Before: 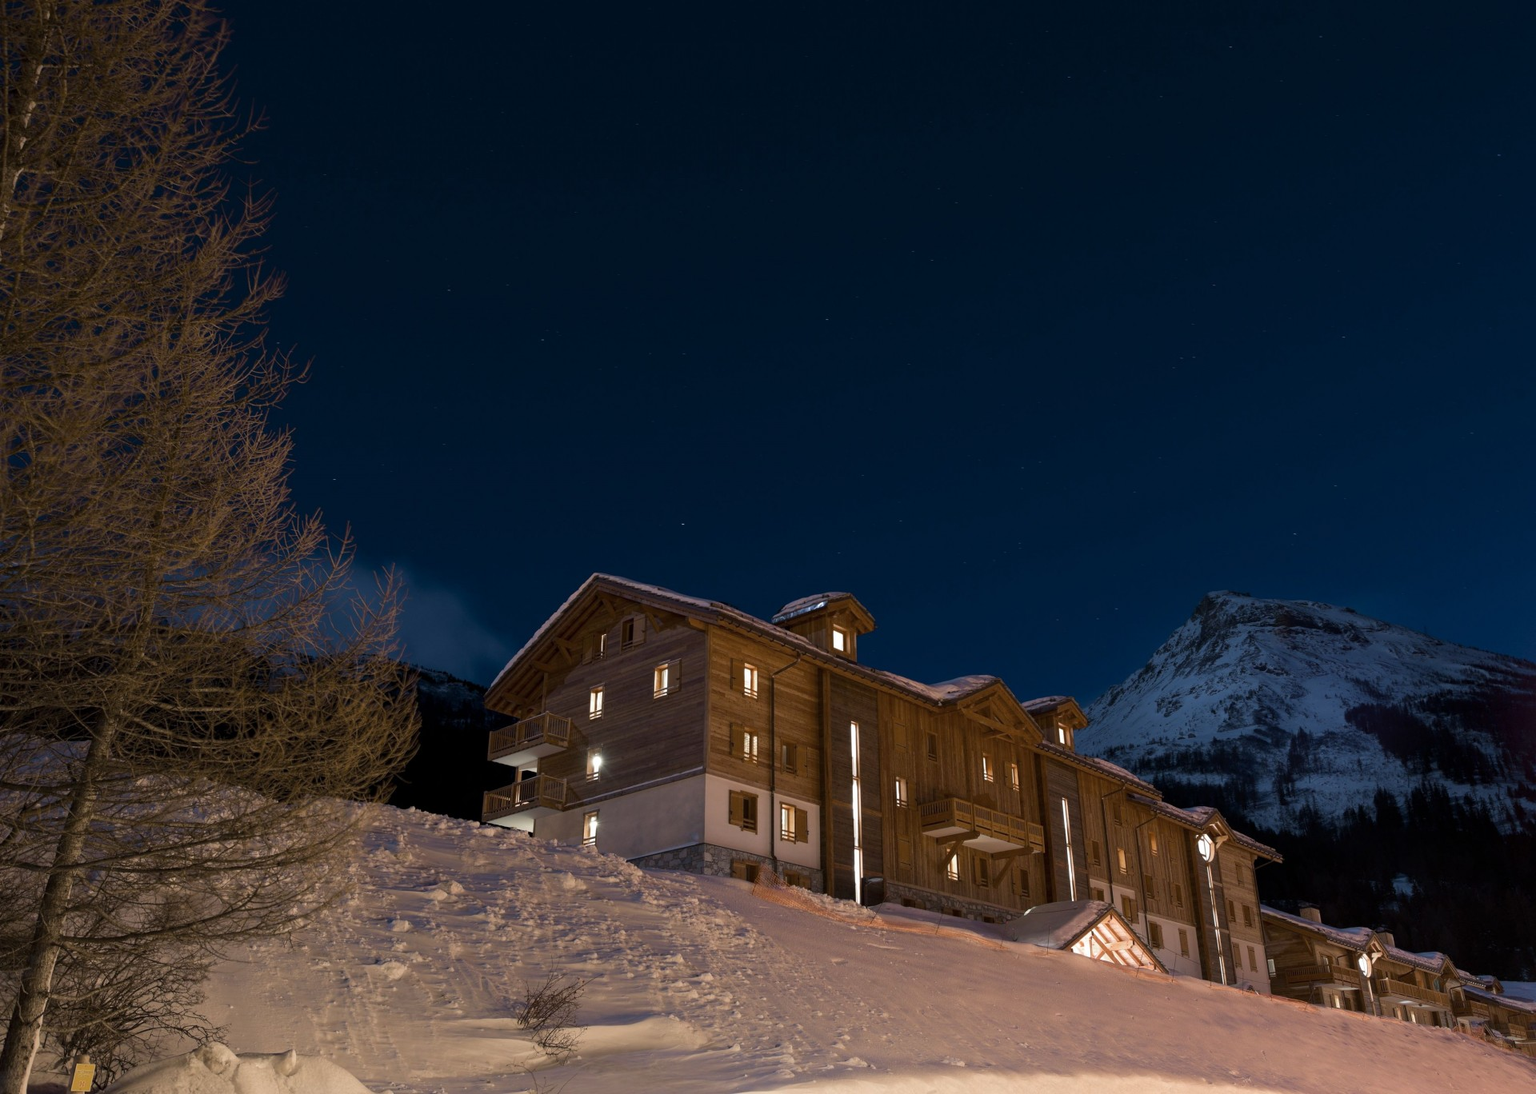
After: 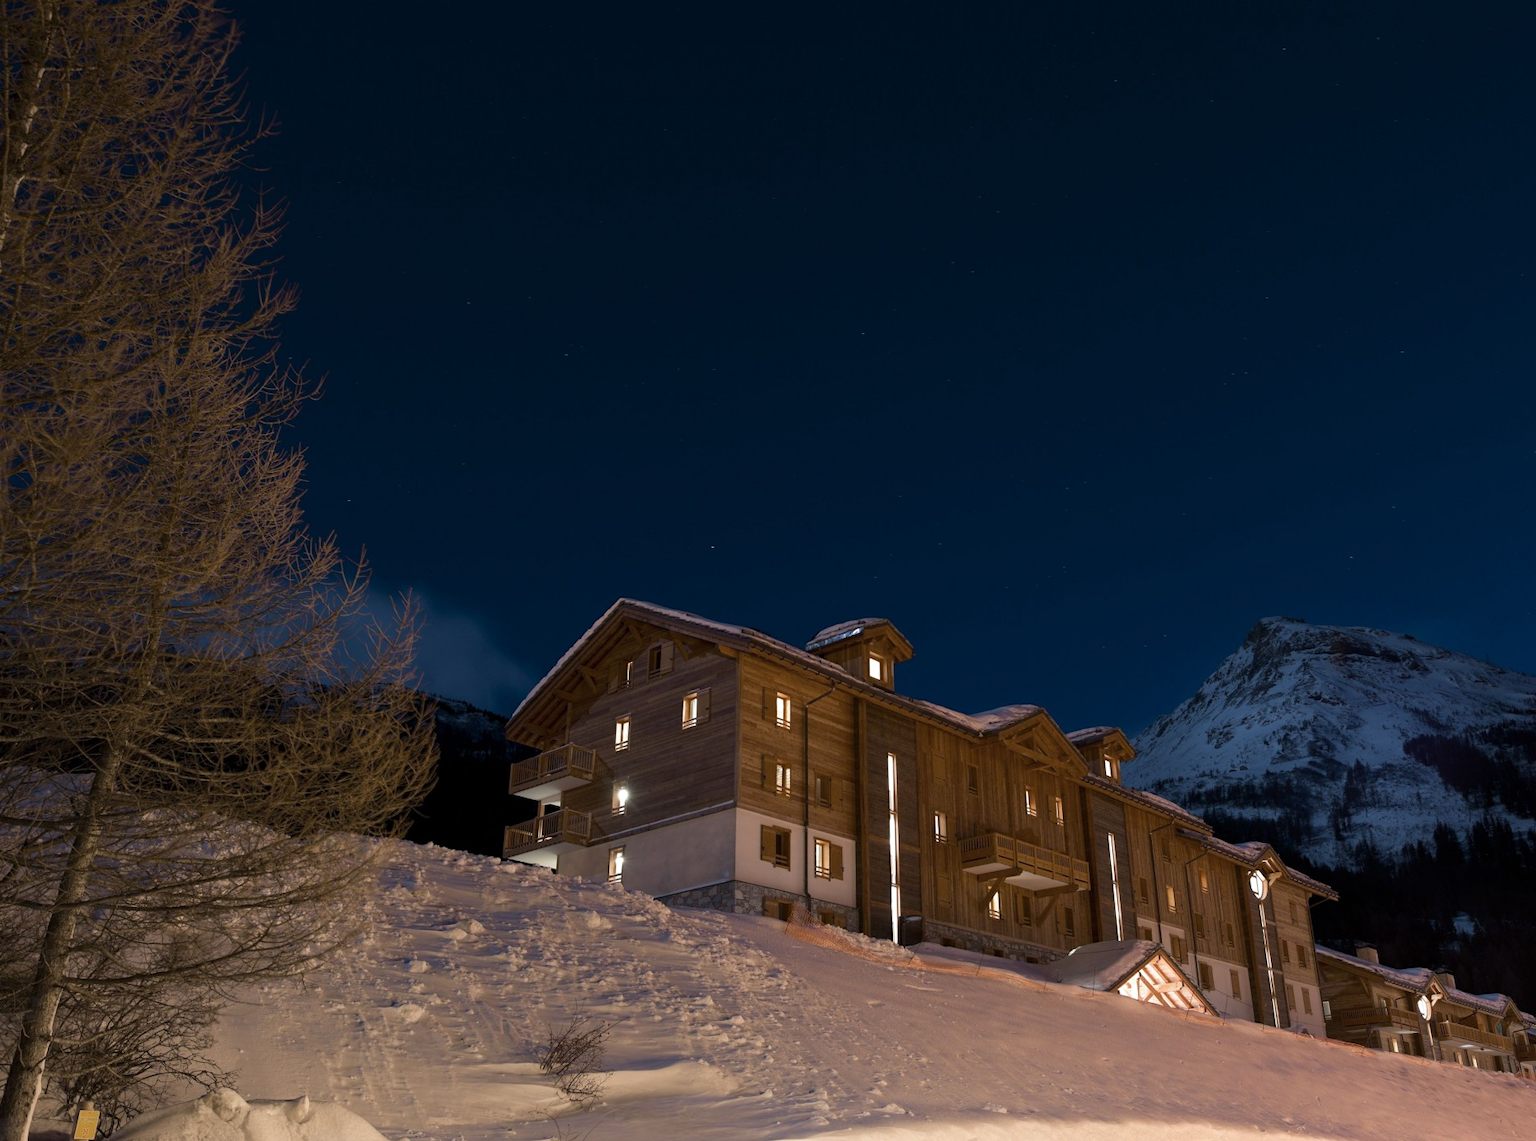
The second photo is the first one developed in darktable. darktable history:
crop: right 4.126%, bottom 0.031%
shadows and highlights: shadows 0, highlights 40
